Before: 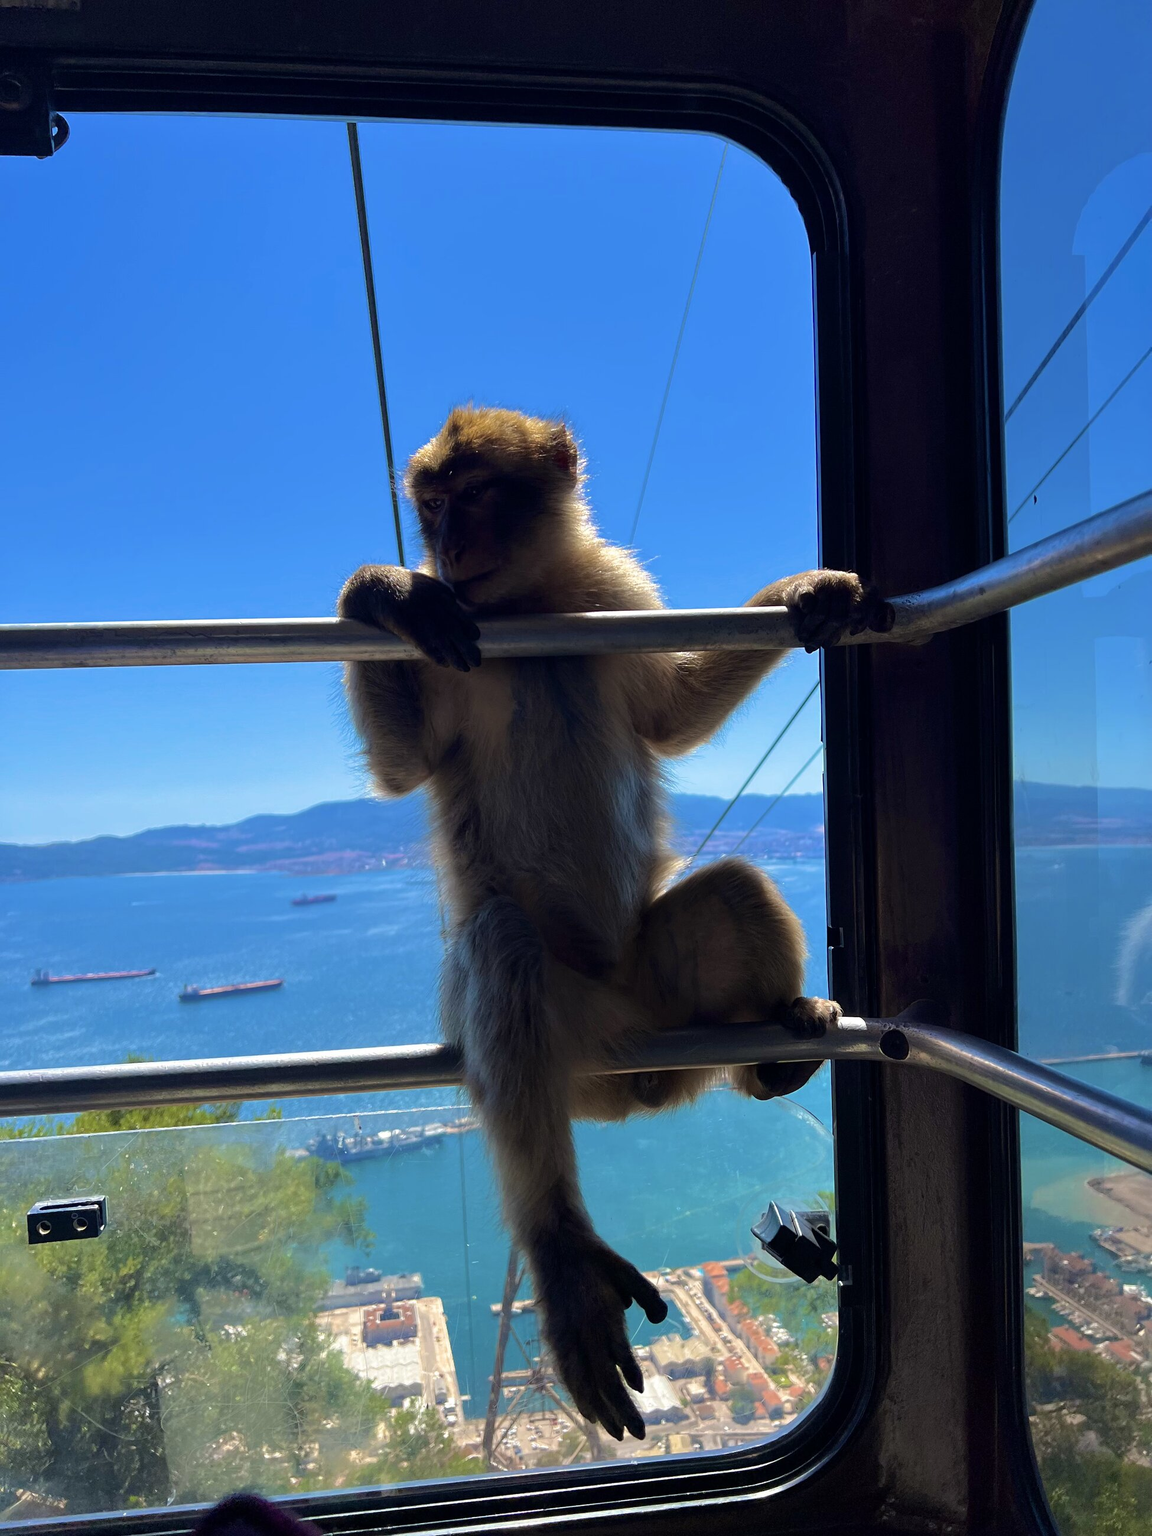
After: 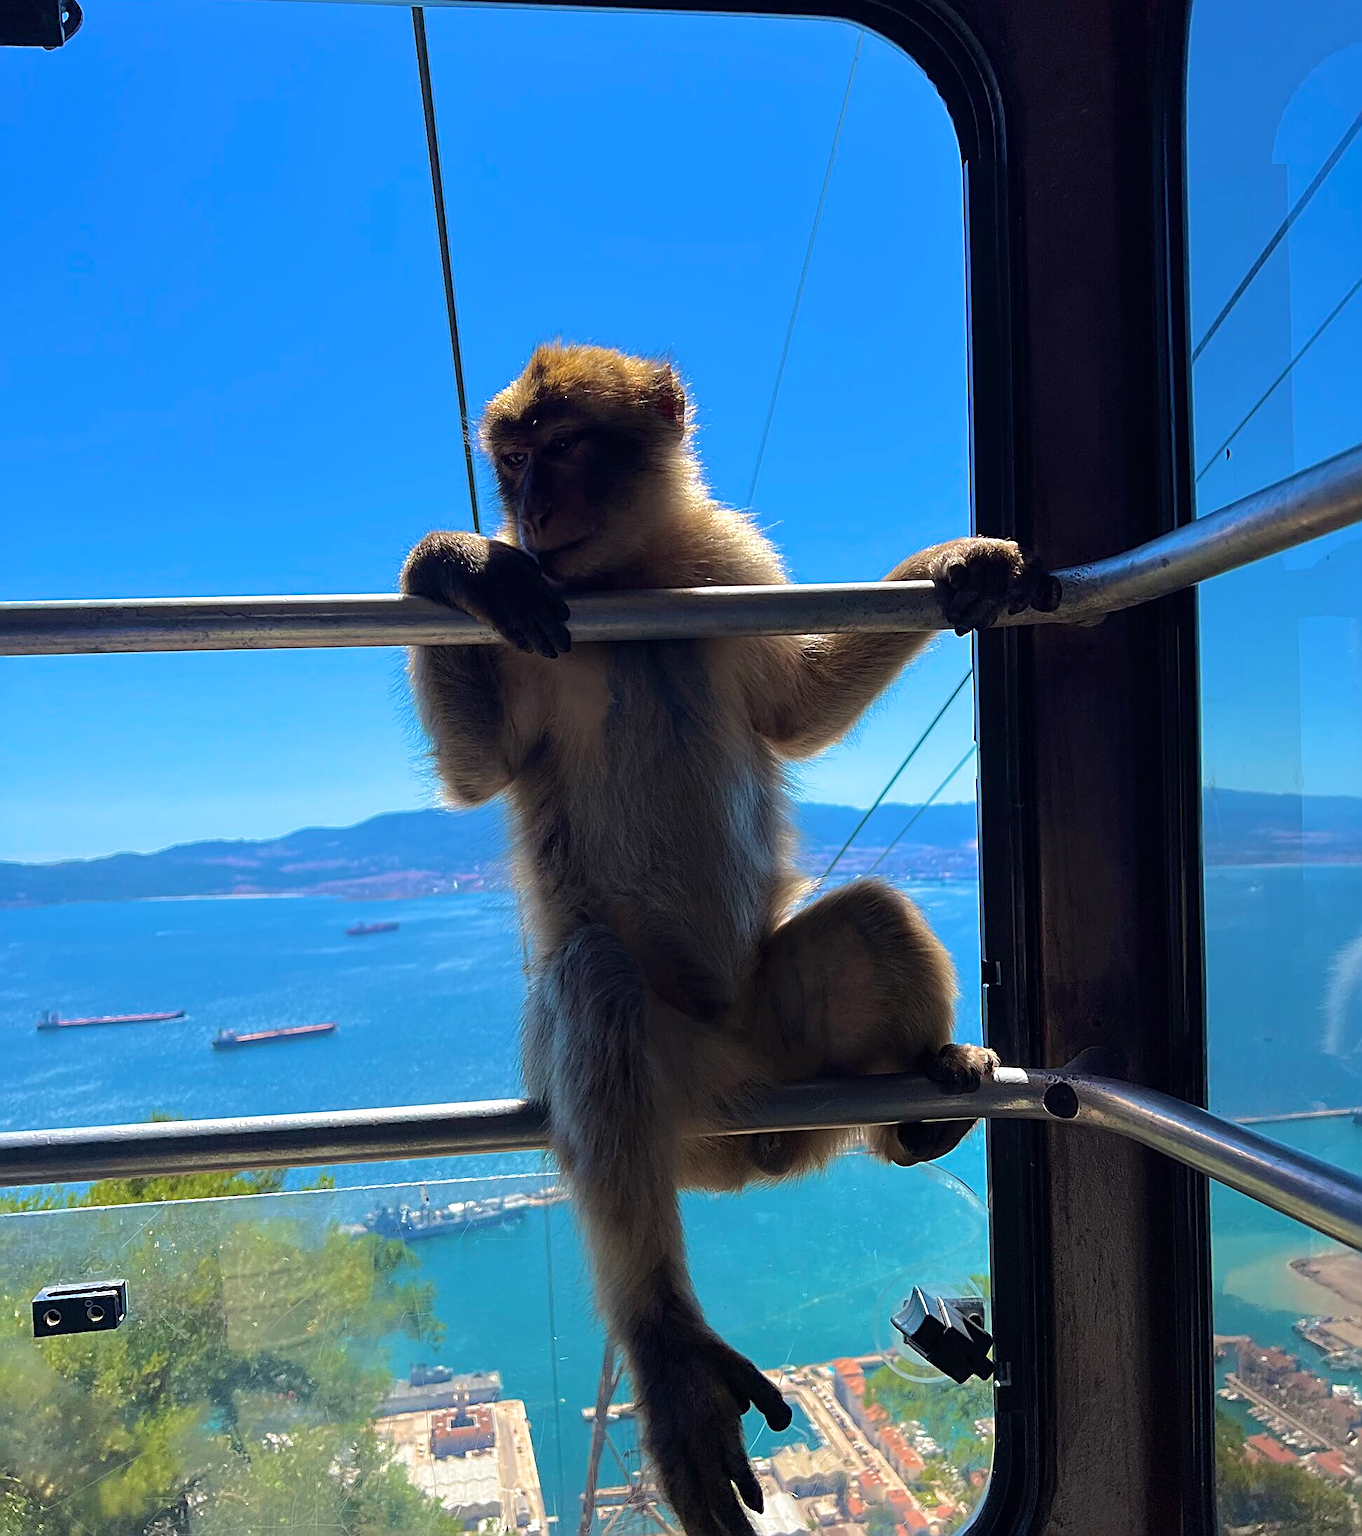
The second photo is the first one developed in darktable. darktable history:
contrast brightness saturation: contrast 0.05, brightness 0.06, saturation 0.01
sharpen: radius 2.584, amount 0.688
crop: top 7.625%, bottom 8.027%
